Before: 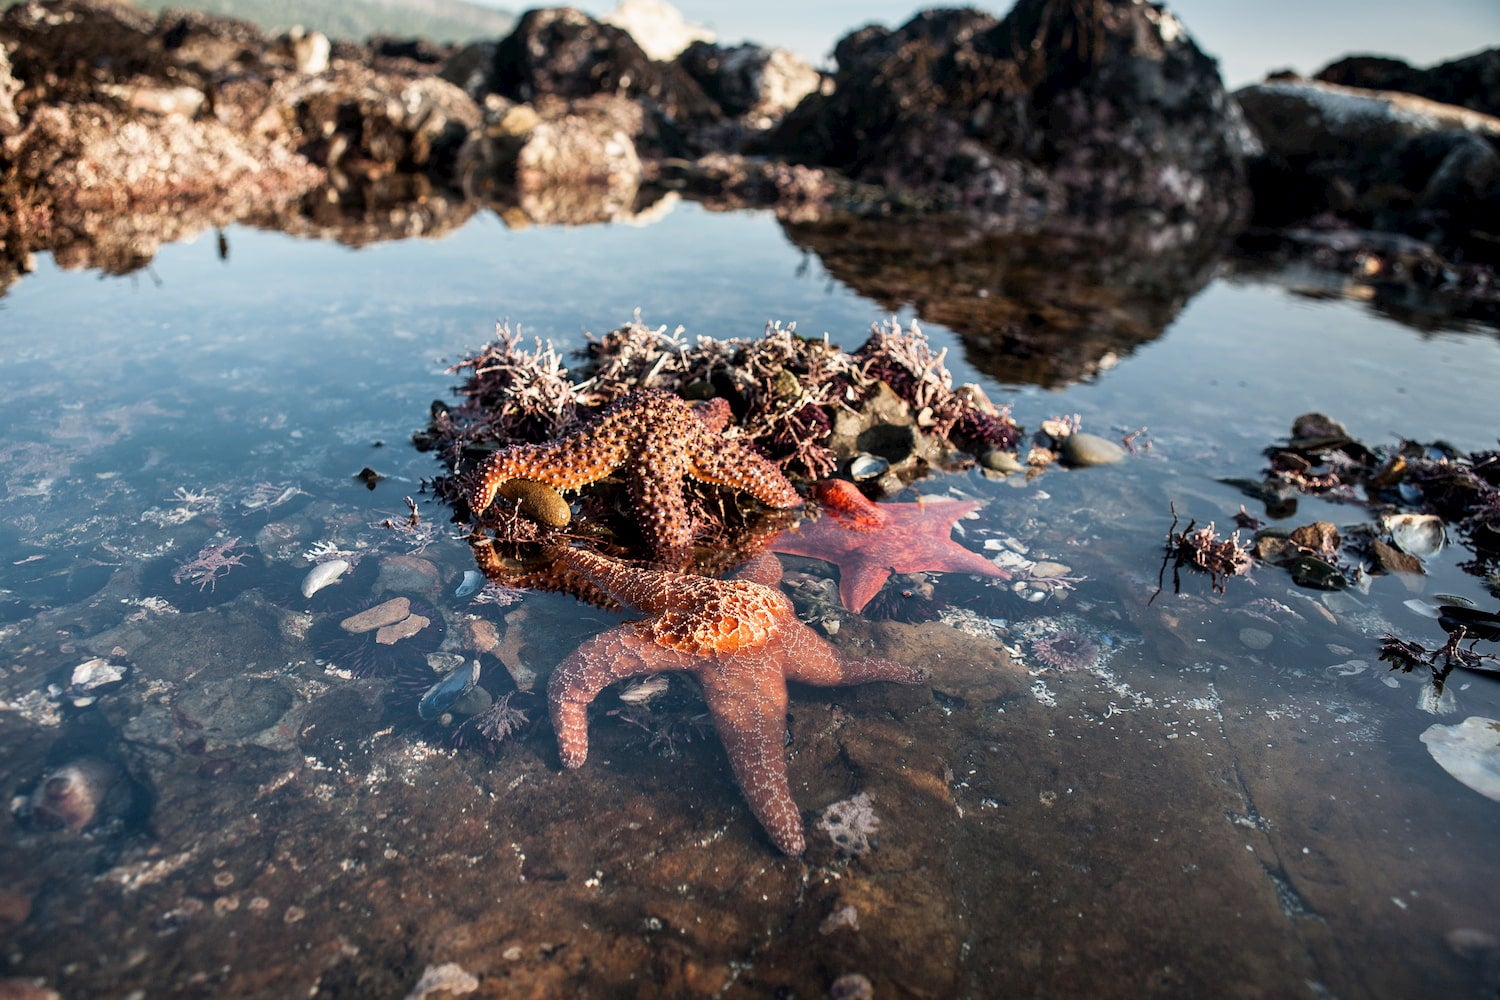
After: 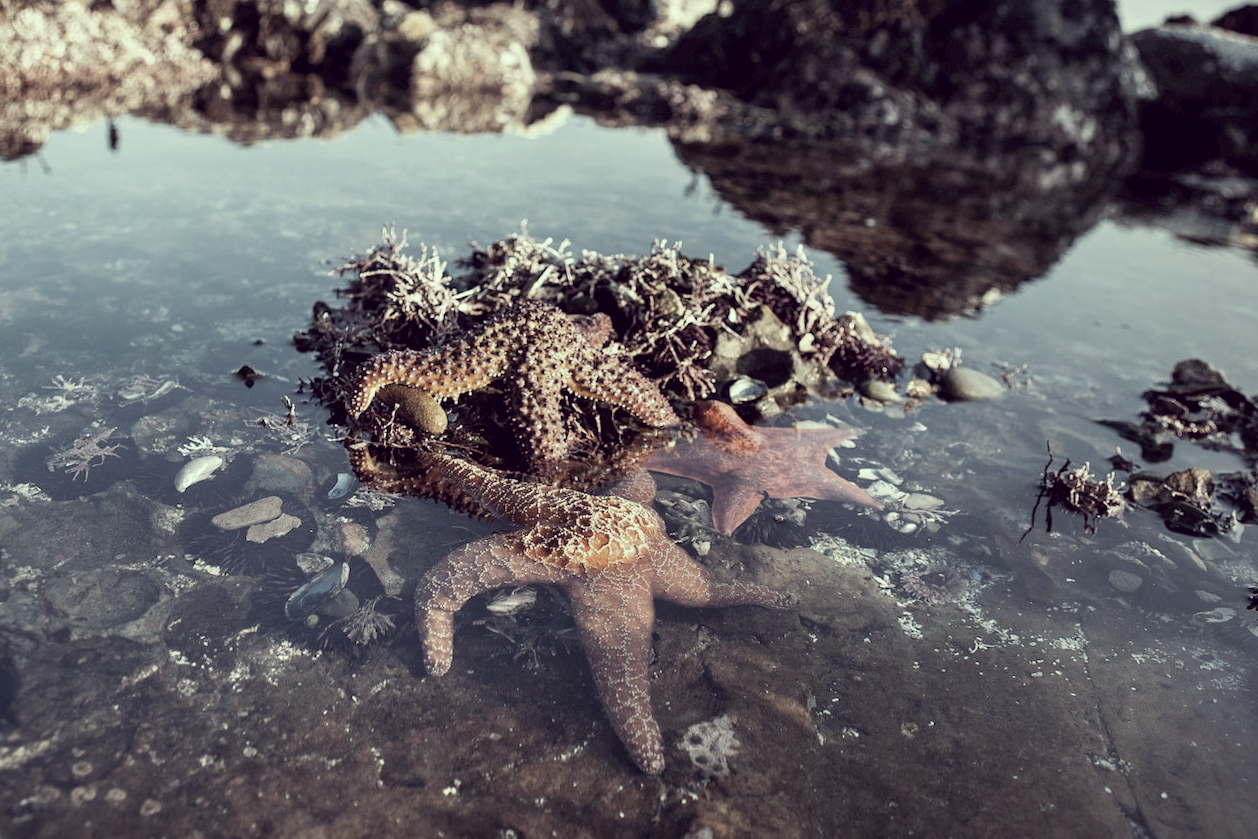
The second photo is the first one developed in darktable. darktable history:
crop and rotate: angle -2.92°, left 5.085%, top 5.204%, right 4.727%, bottom 4.523%
color correction: highlights a* -20.47, highlights b* 20.2, shadows a* 20.02, shadows b* -20.35, saturation 0.436
